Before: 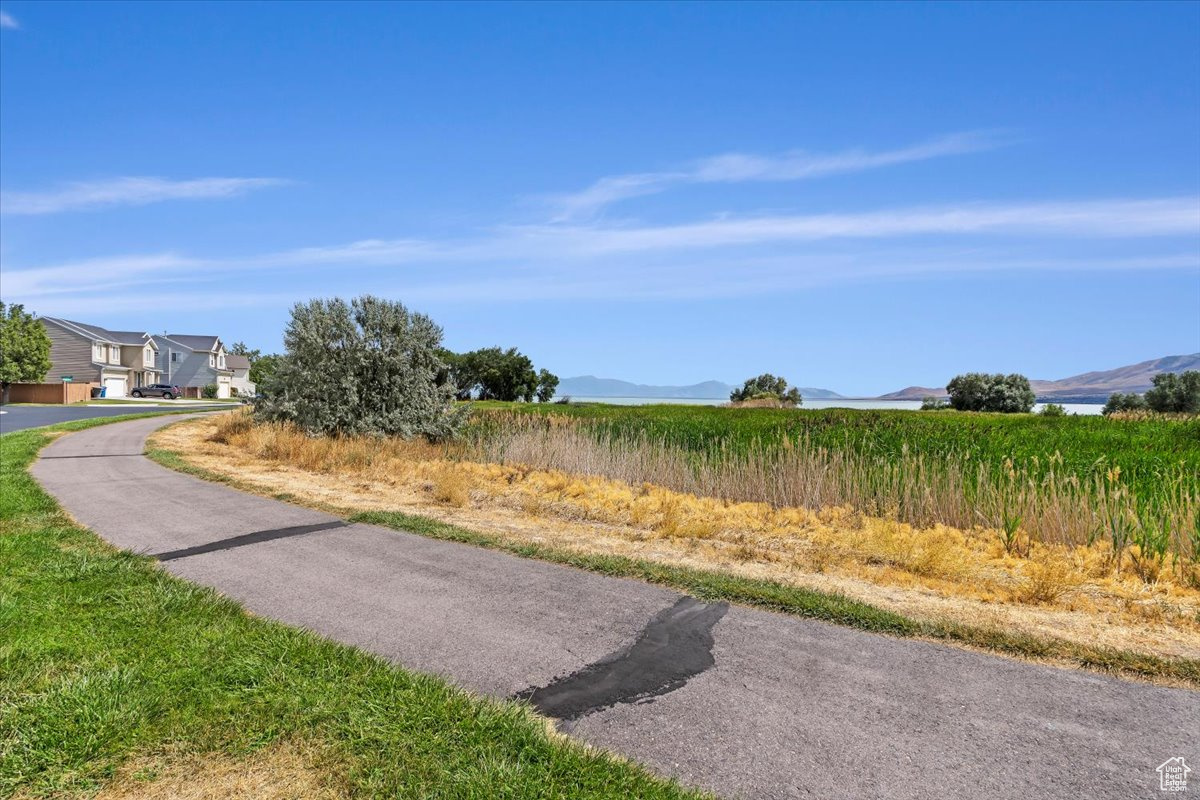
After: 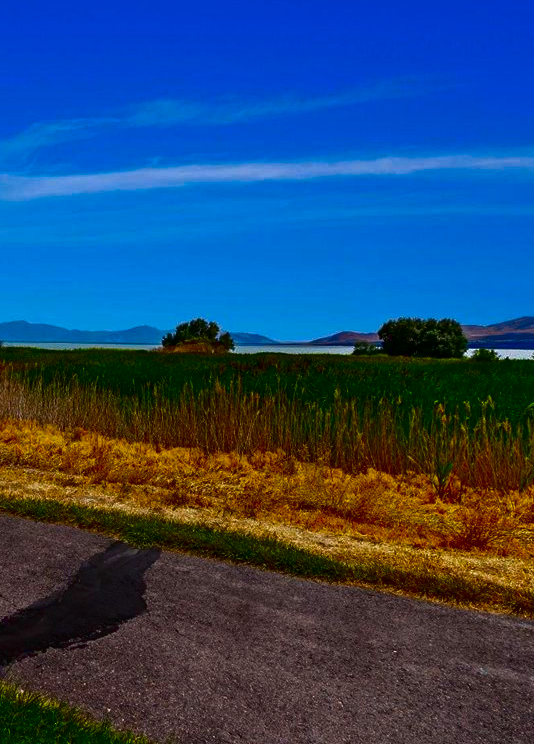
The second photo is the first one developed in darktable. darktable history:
shadows and highlights: shadows 0.056, highlights 39.83
contrast brightness saturation: brightness -0.982, saturation 0.984
crop: left 47.406%, top 6.923%, right 8.048%
